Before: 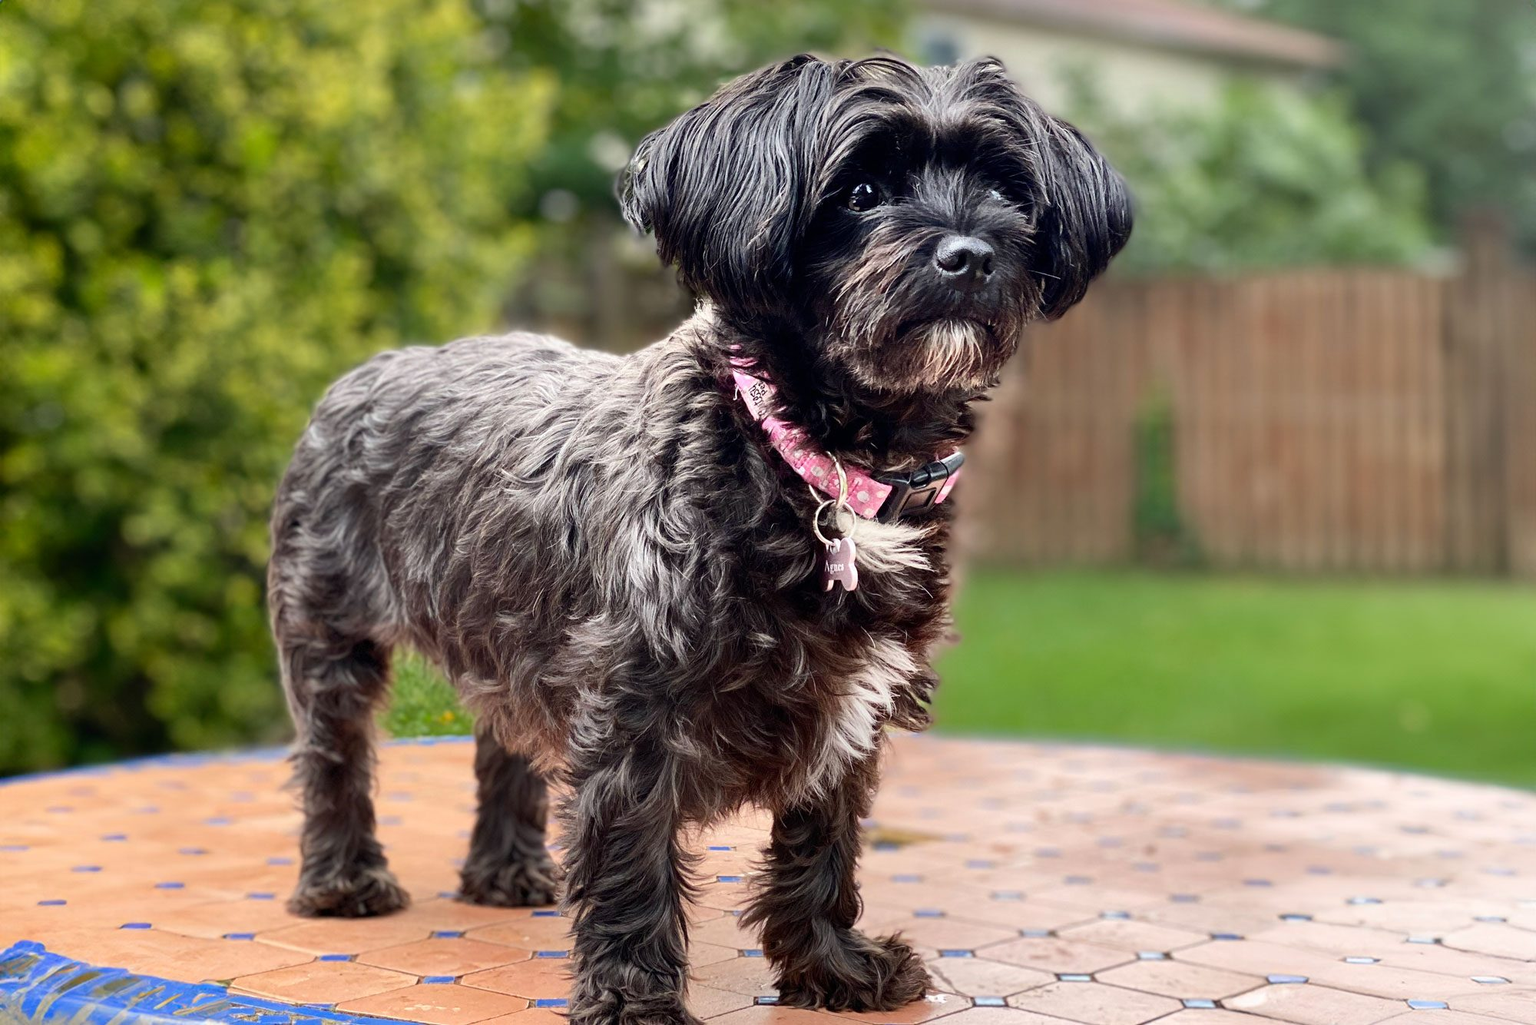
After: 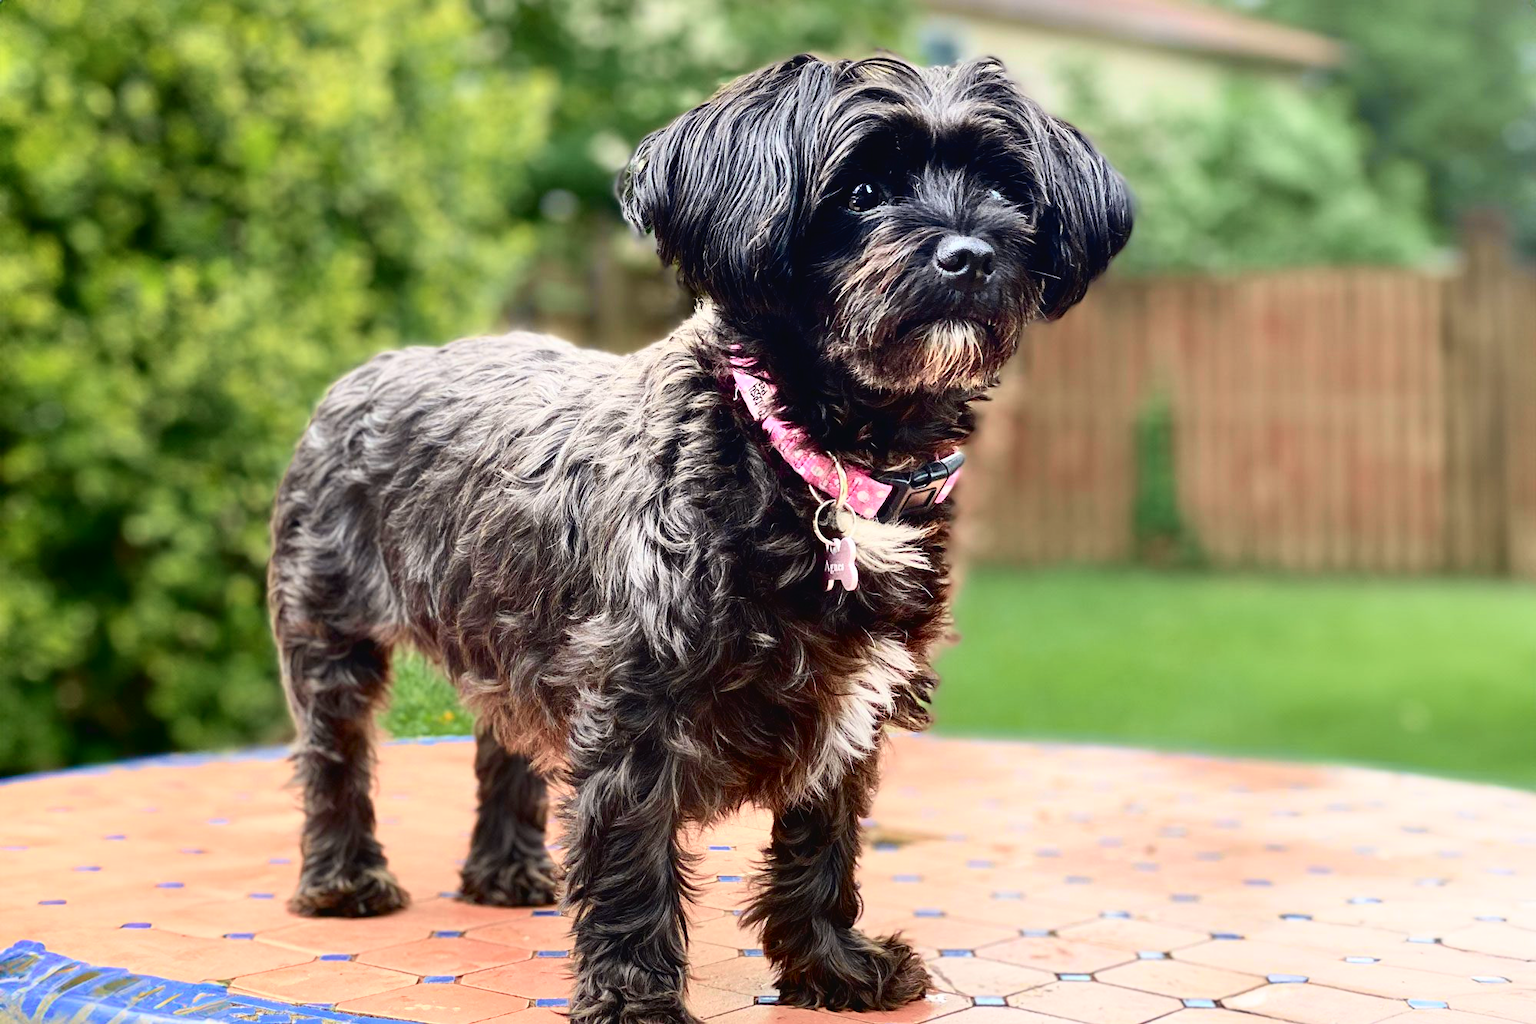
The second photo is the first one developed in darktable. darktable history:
tone curve: curves: ch0 [(0, 0.024) (0.049, 0.038) (0.176, 0.162) (0.311, 0.337) (0.416, 0.471) (0.565, 0.658) (0.817, 0.911) (1, 1)]; ch1 [(0, 0) (0.351, 0.347) (0.446, 0.42) (0.481, 0.463) (0.504, 0.504) (0.522, 0.521) (0.546, 0.563) (0.622, 0.664) (0.728, 0.786) (1, 1)]; ch2 [(0, 0) (0.327, 0.324) (0.427, 0.413) (0.458, 0.444) (0.502, 0.504) (0.526, 0.539) (0.547, 0.581) (0.601, 0.61) (0.76, 0.765) (1, 1)], color space Lab, independent channels, preserve colors none
